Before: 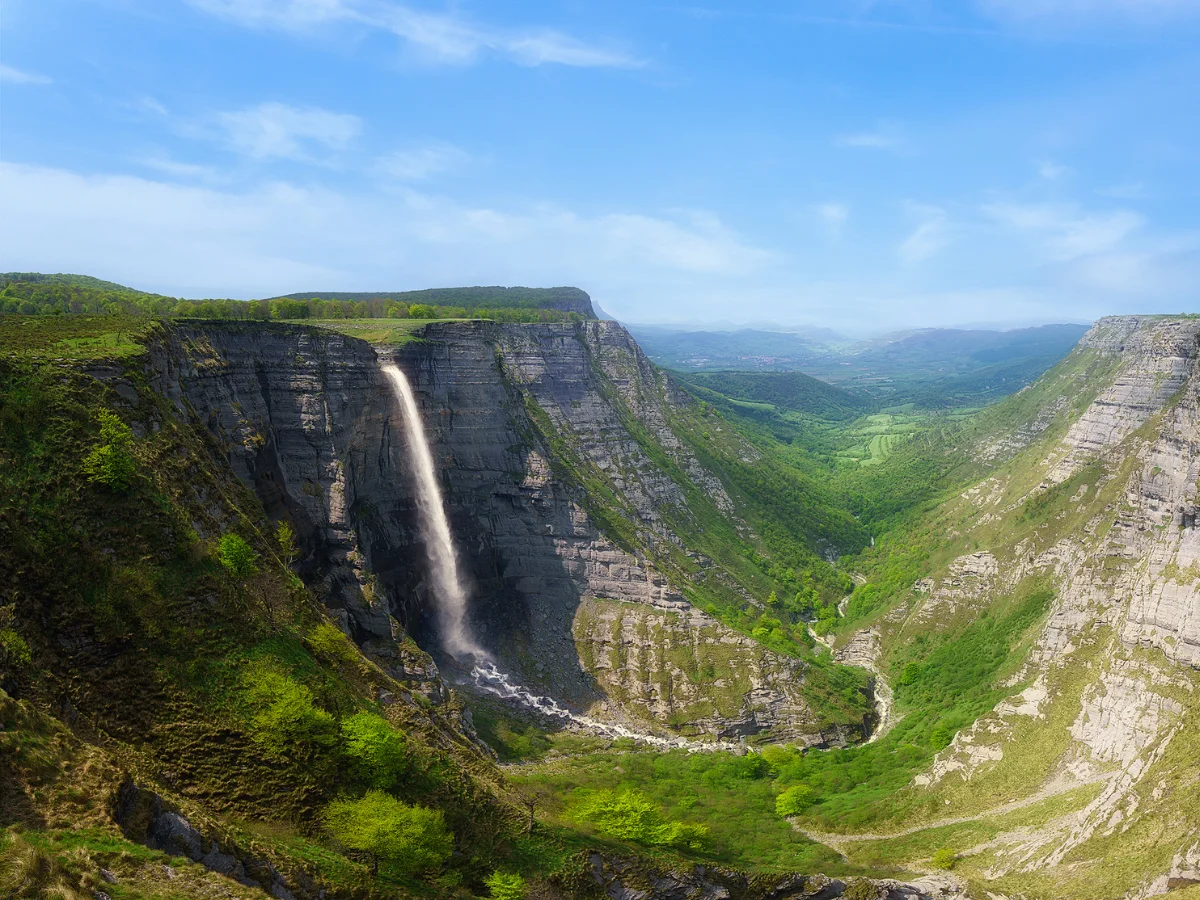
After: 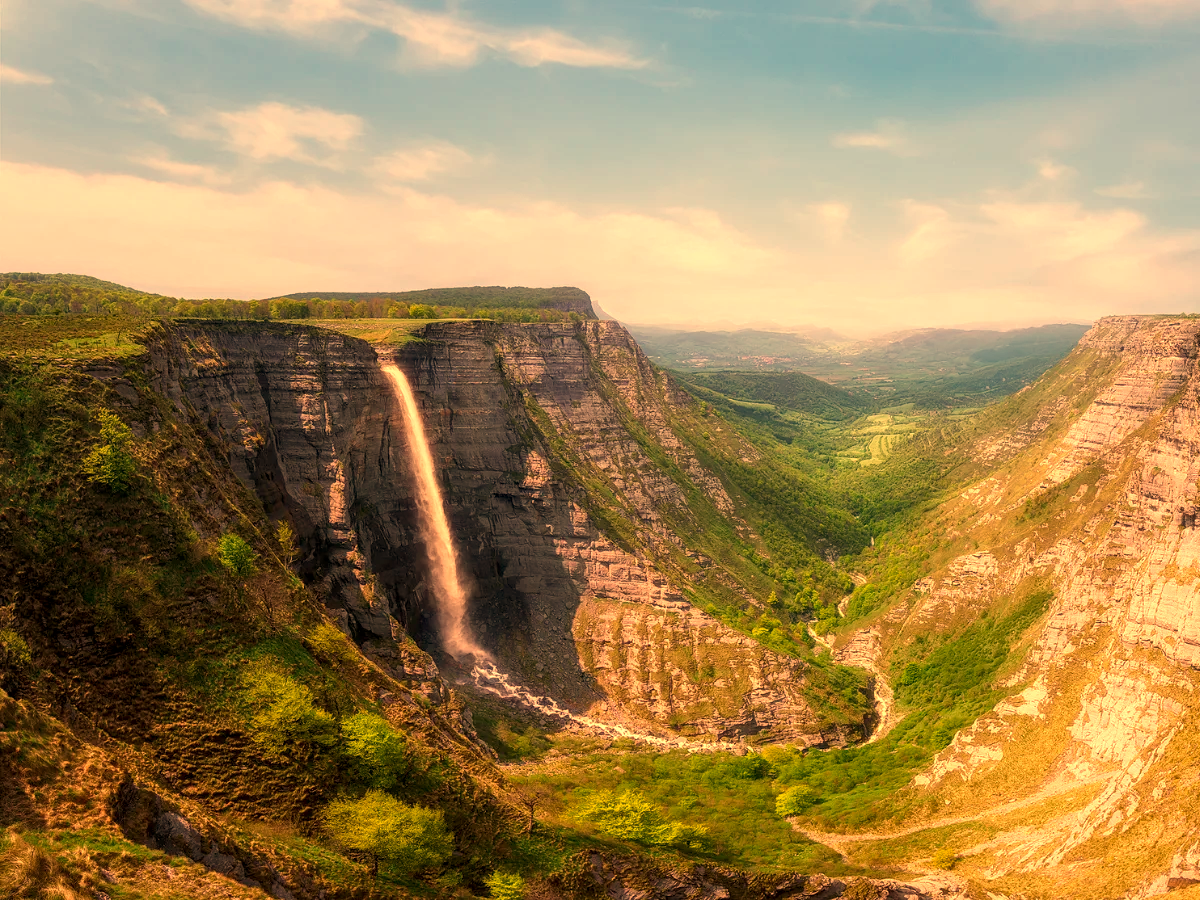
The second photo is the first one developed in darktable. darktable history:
local contrast: detail 130%
white balance: red 1.467, blue 0.684
contrast brightness saturation: saturation 0.1
